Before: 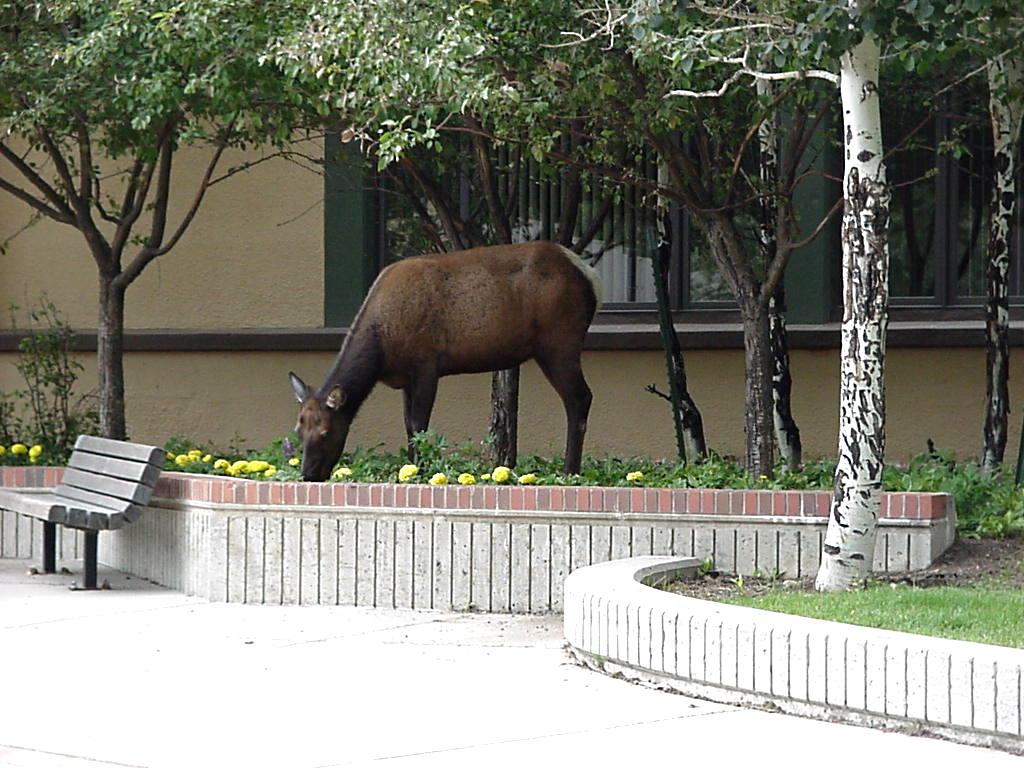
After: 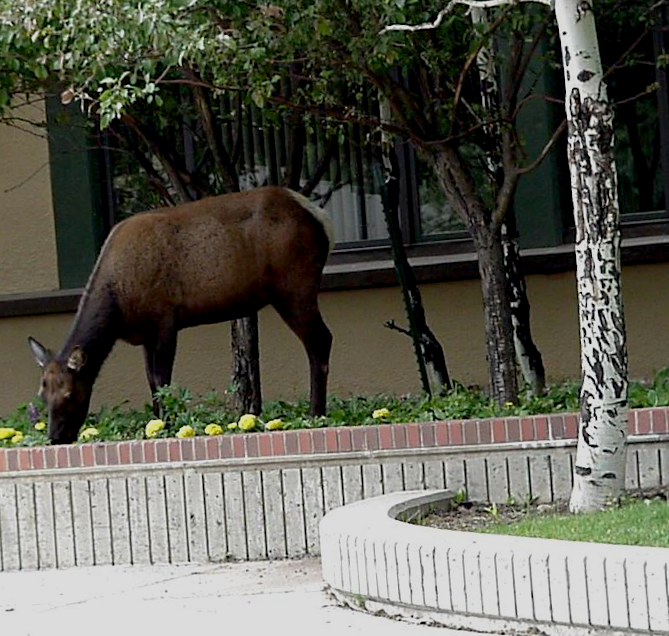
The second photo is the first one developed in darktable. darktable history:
rotate and perspective: rotation -4.57°, crop left 0.054, crop right 0.944, crop top 0.087, crop bottom 0.914
crop and rotate: left 24.034%, top 2.838%, right 6.406%, bottom 6.299%
exposure: black level correction 0.011, exposure -0.478 EV, compensate highlight preservation false
